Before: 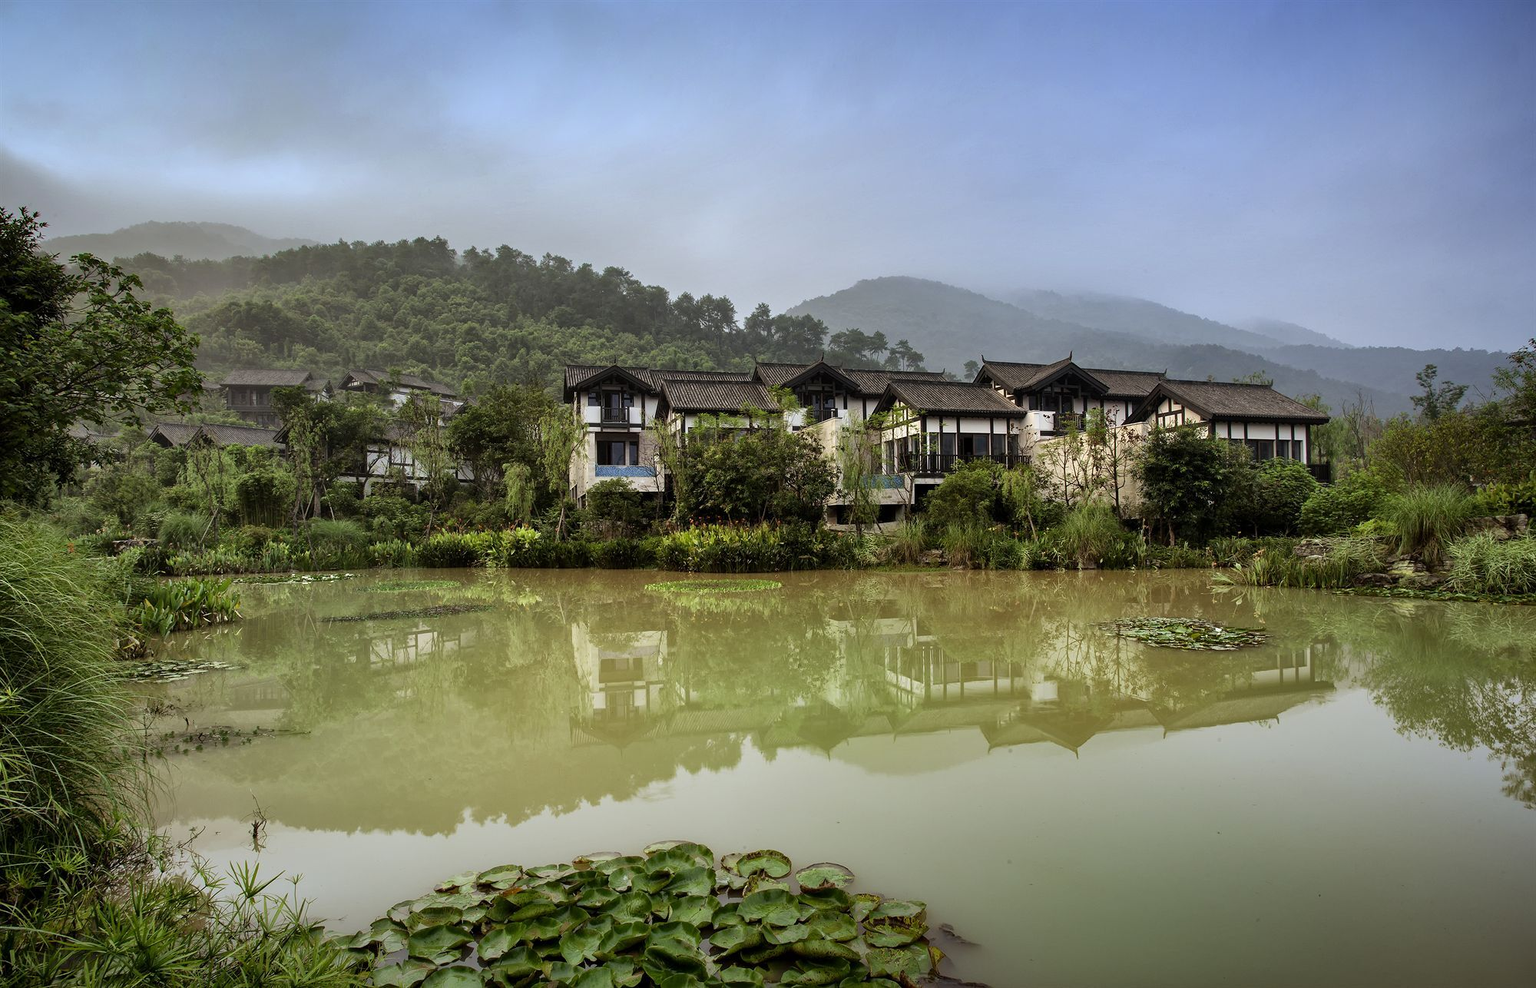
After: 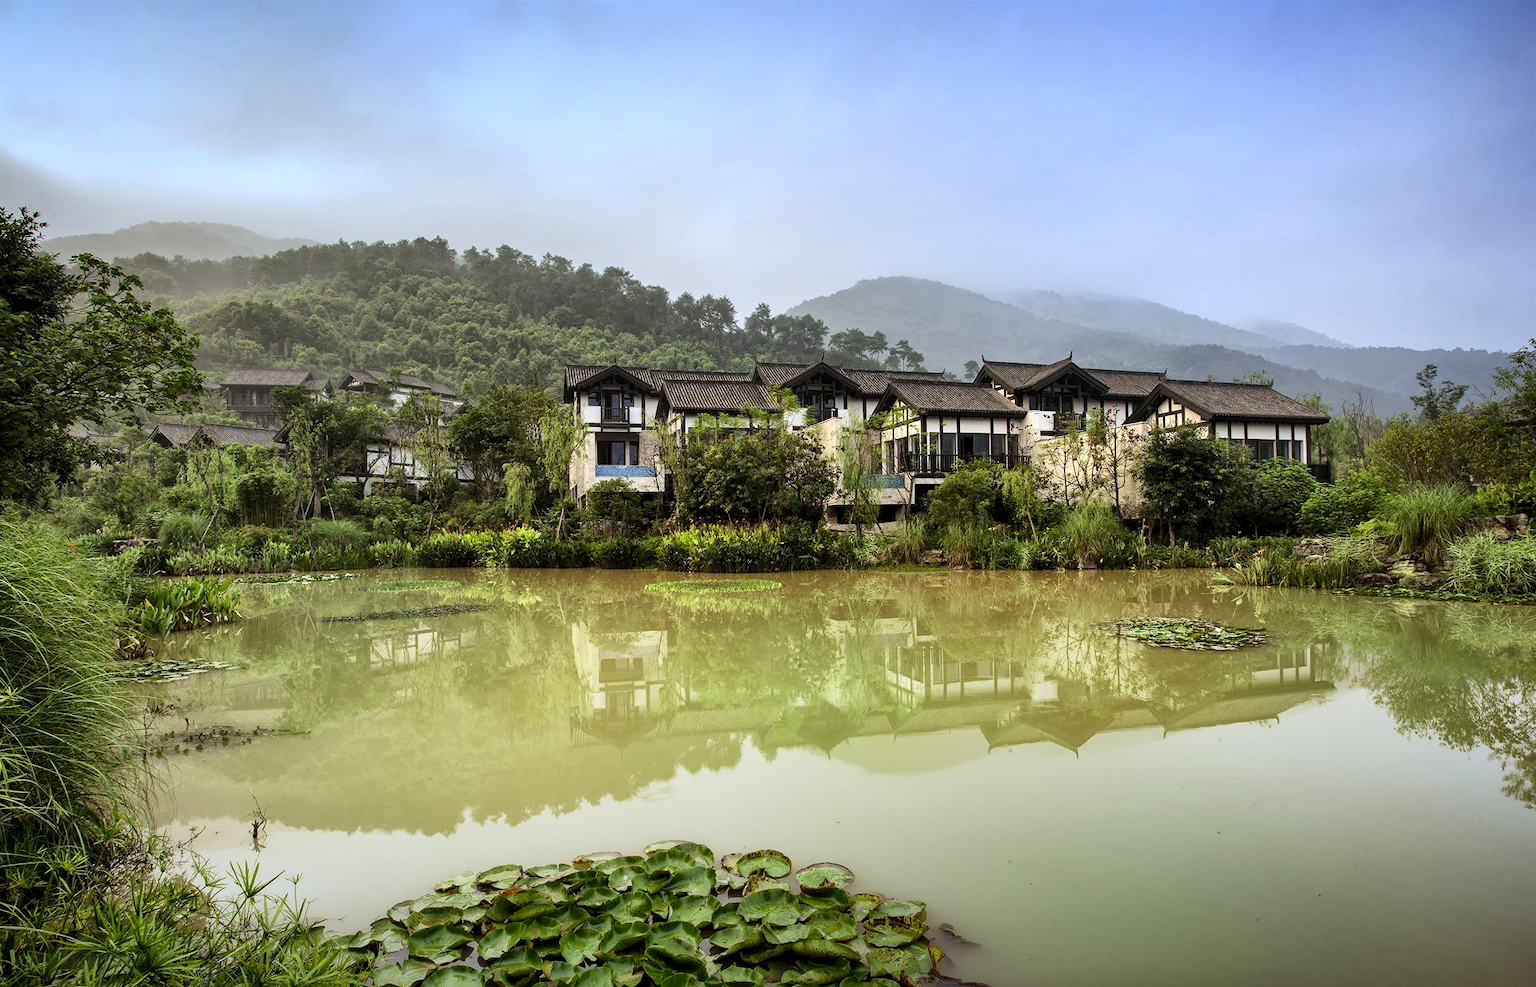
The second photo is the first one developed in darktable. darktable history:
contrast brightness saturation: contrast 0.2, brightness 0.16, saturation 0.22
local contrast: highlights 100%, shadows 100%, detail 120%, midtone range 0.2
